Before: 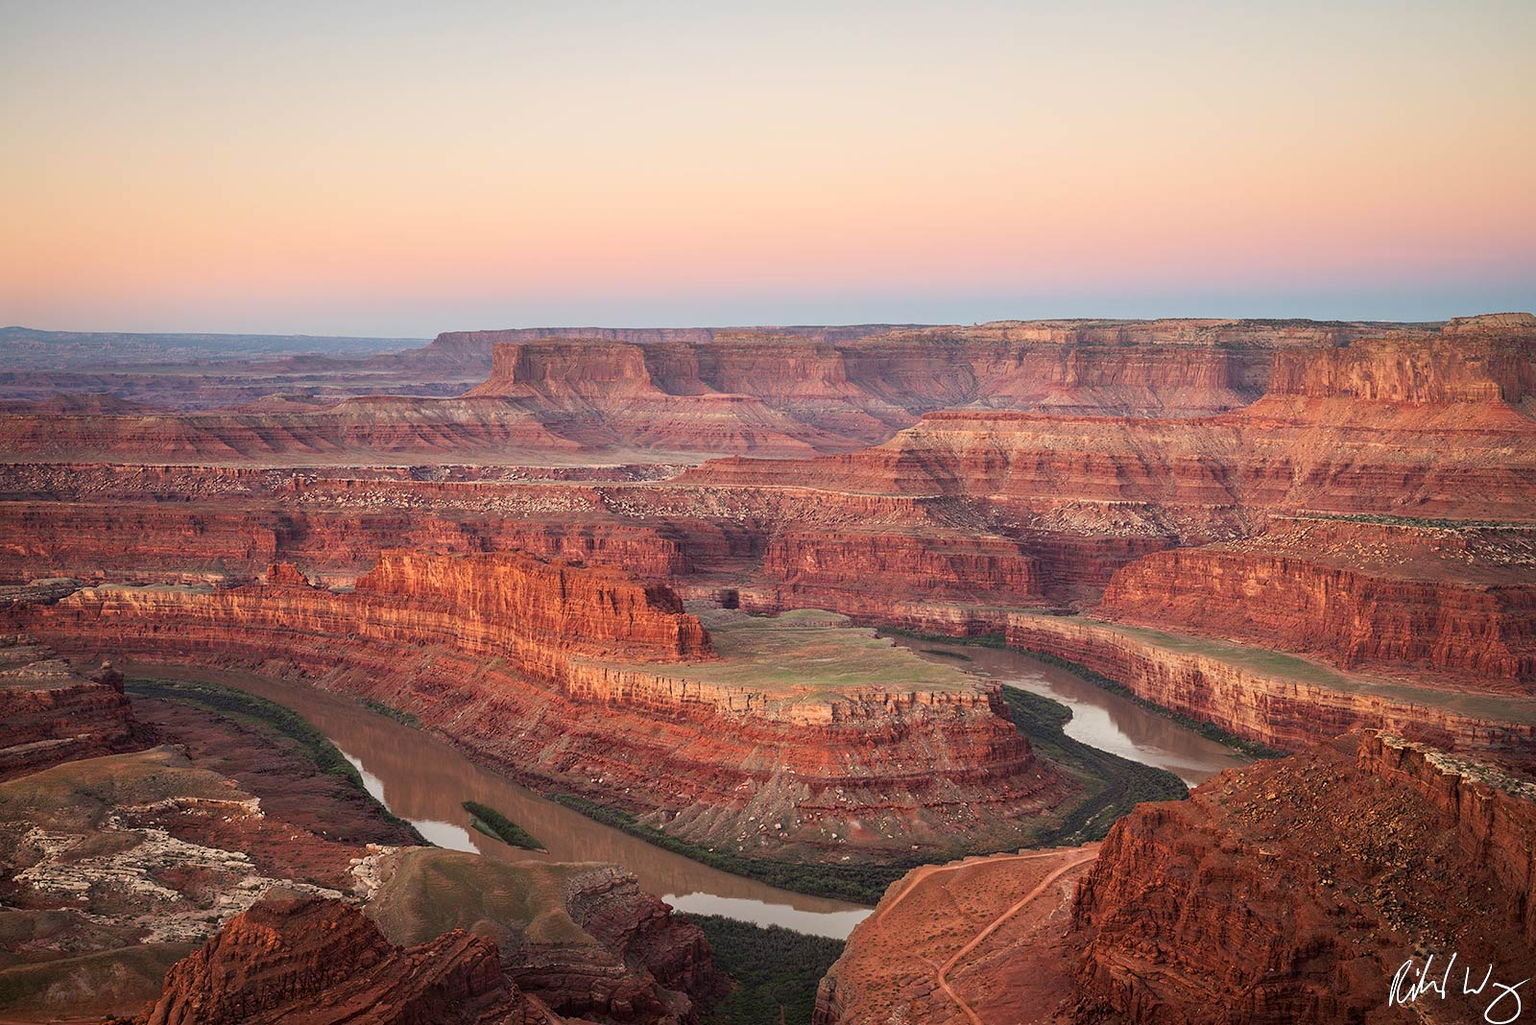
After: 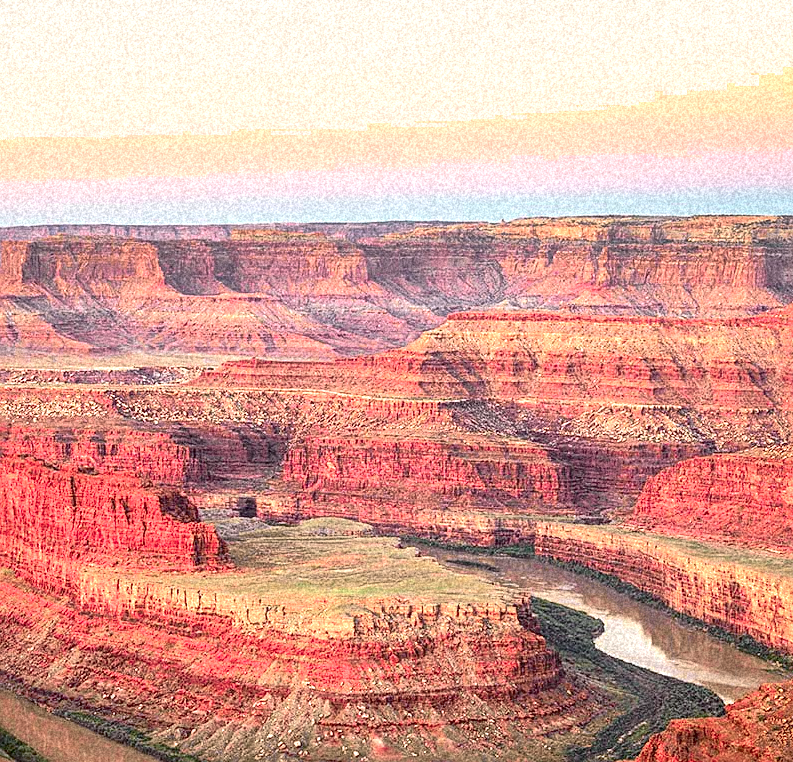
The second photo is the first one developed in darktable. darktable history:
white balance: red 1, blue 1
local contrast: detail 130%
exposure: black level correction 0, exposure 1 EV, compensate exposure bias true, compensate highlight preservation false
shadows and highlights: on, module defaults
crop: left 32.075%, top 10.976%, right 18.355%, bottom 17.596%
sharpen: on, module defaults
tone curve: curves: ch0 [(0, 0.008) (0.081, 0.044) (0.177, 0.123) (0.283, 0.253) (0.416, 0.449) (0.495, 0.524) (0.661, 0.756) (0.796, 0.859) (1, 0.951)]; ch1 [(0, 0) (0.161, 0.092) (0.35, 0.33) (0.392, 0.392) (0.427, 0.426) (0.479, 0.472) (0.505, 0.5) (0.521, 0.524) (0.567, 0.556) (0.583, 0.588) (0.625, 0.627) (0.678, 0.733) (1, 1)]; ch2 [(0, 0) (0.346, 0.362) (0.404, 0.427) (0.502, 0.499) (0.531, 0.523) (0.544, 0.561) (0.58, 0.59) (0.629, 0.642) (0.717, 0.678) (1, 1)], color space Lab, independent channels, preserve colors none
grain: coarseness 46.9 ISO, strength 50.21%, mid-tones bias 0%
